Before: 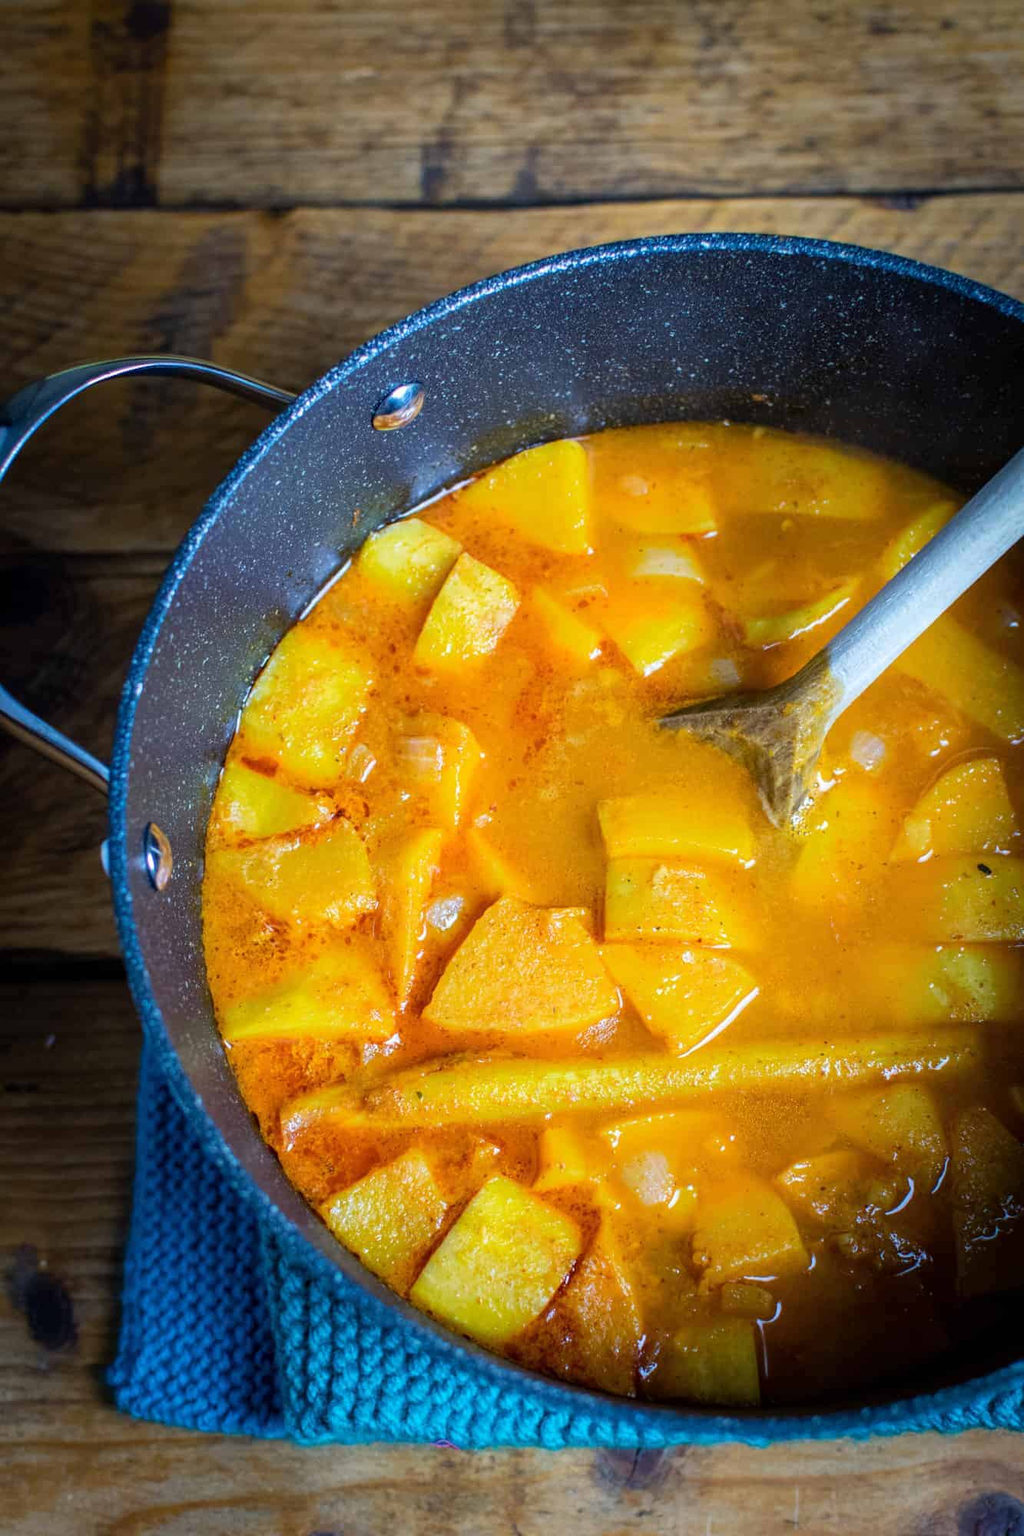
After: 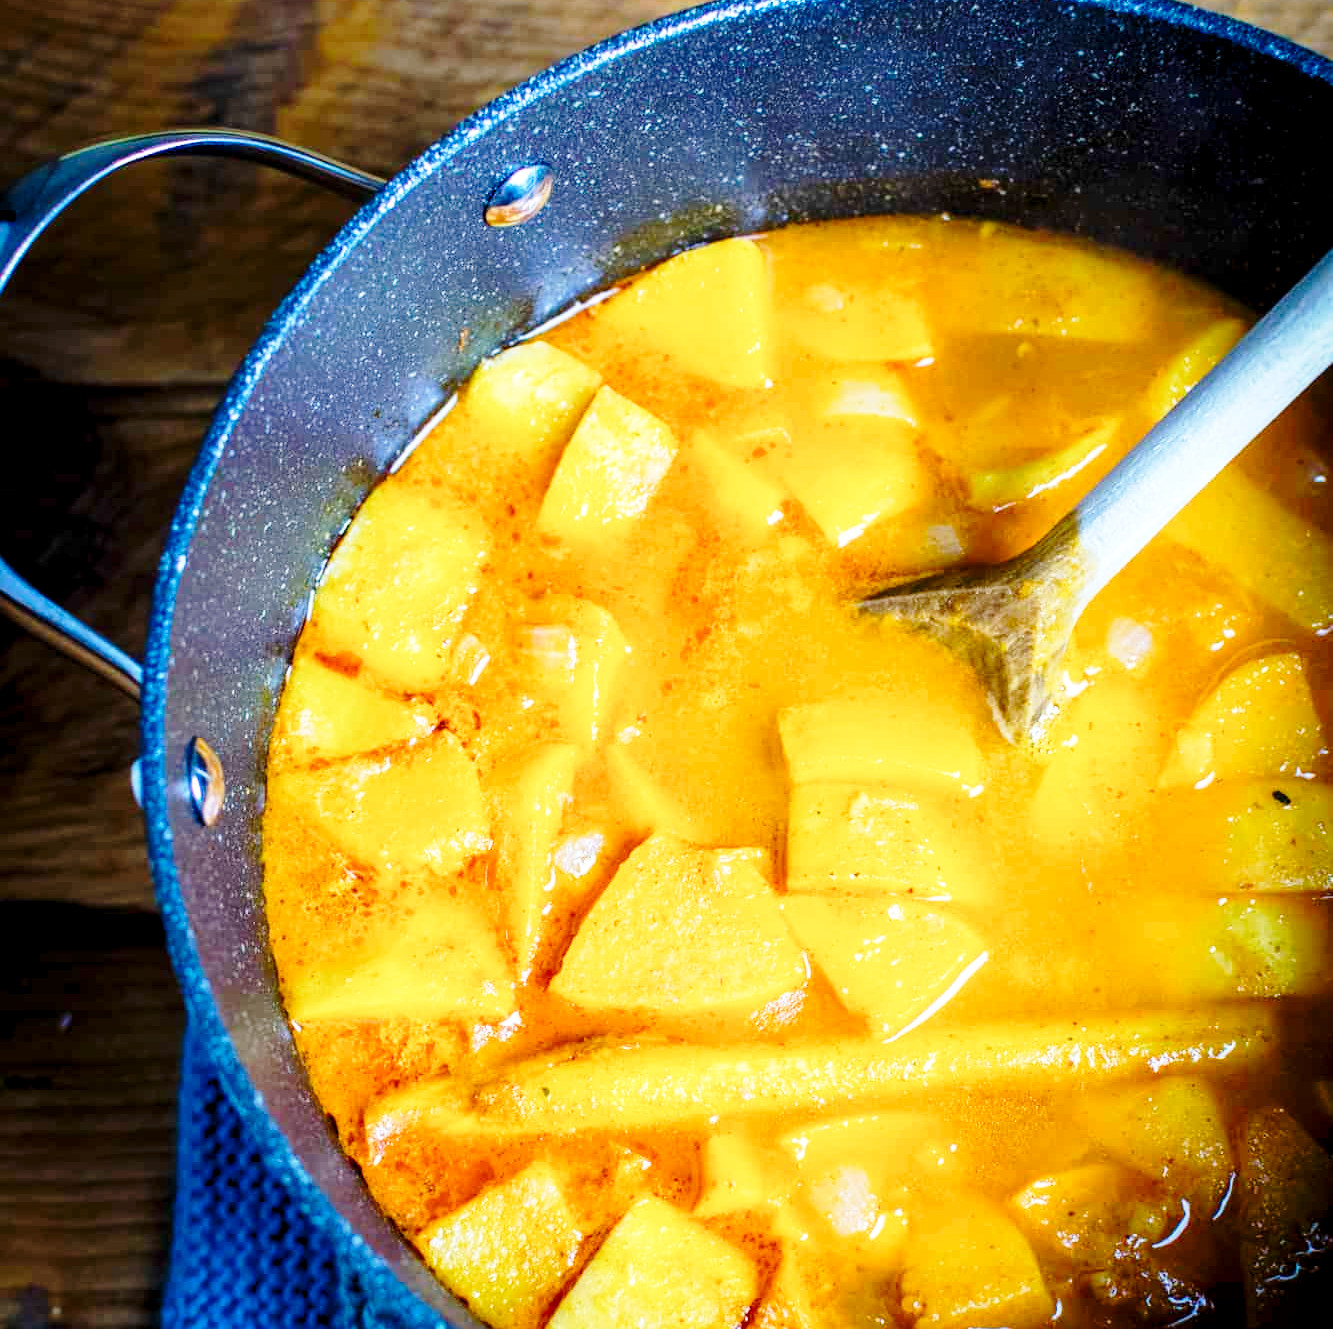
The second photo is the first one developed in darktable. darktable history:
exposure: exposure 0.203 EV, compensate highlight preservation false
crop: top 16.733%, bottom 16.784%
color balance rgb: global offset › luminance -0.497%, perceptual saturation grading › global saturation -2.318%, perceptual saturation grading › highlights -7.87%, perceptual saturation grading › mid-tones 7.675%, perceptual saturation grading › shadows 4.561%, global vibrance 20%
base curve: curves: ch0 [(0, 0) (0.028, 0.03) (0.121, 0.232) (0.46, 0.748) (0.859, 0.968) (1, 1)], preserve colors none
